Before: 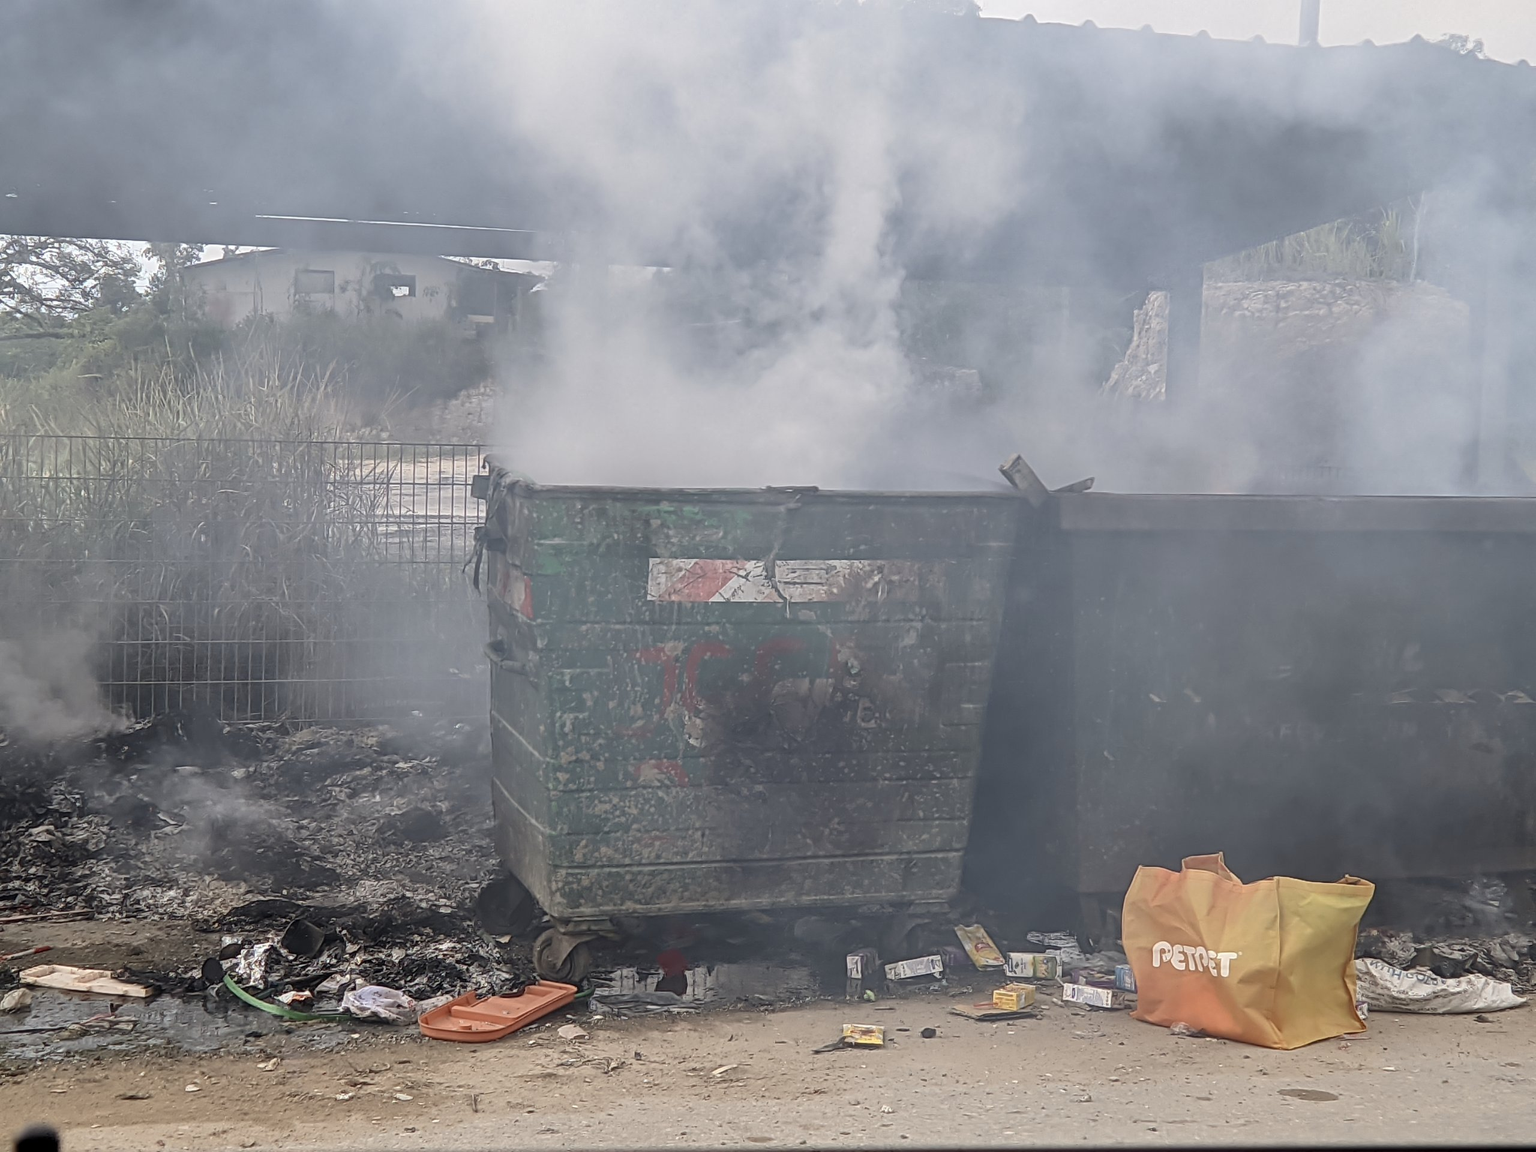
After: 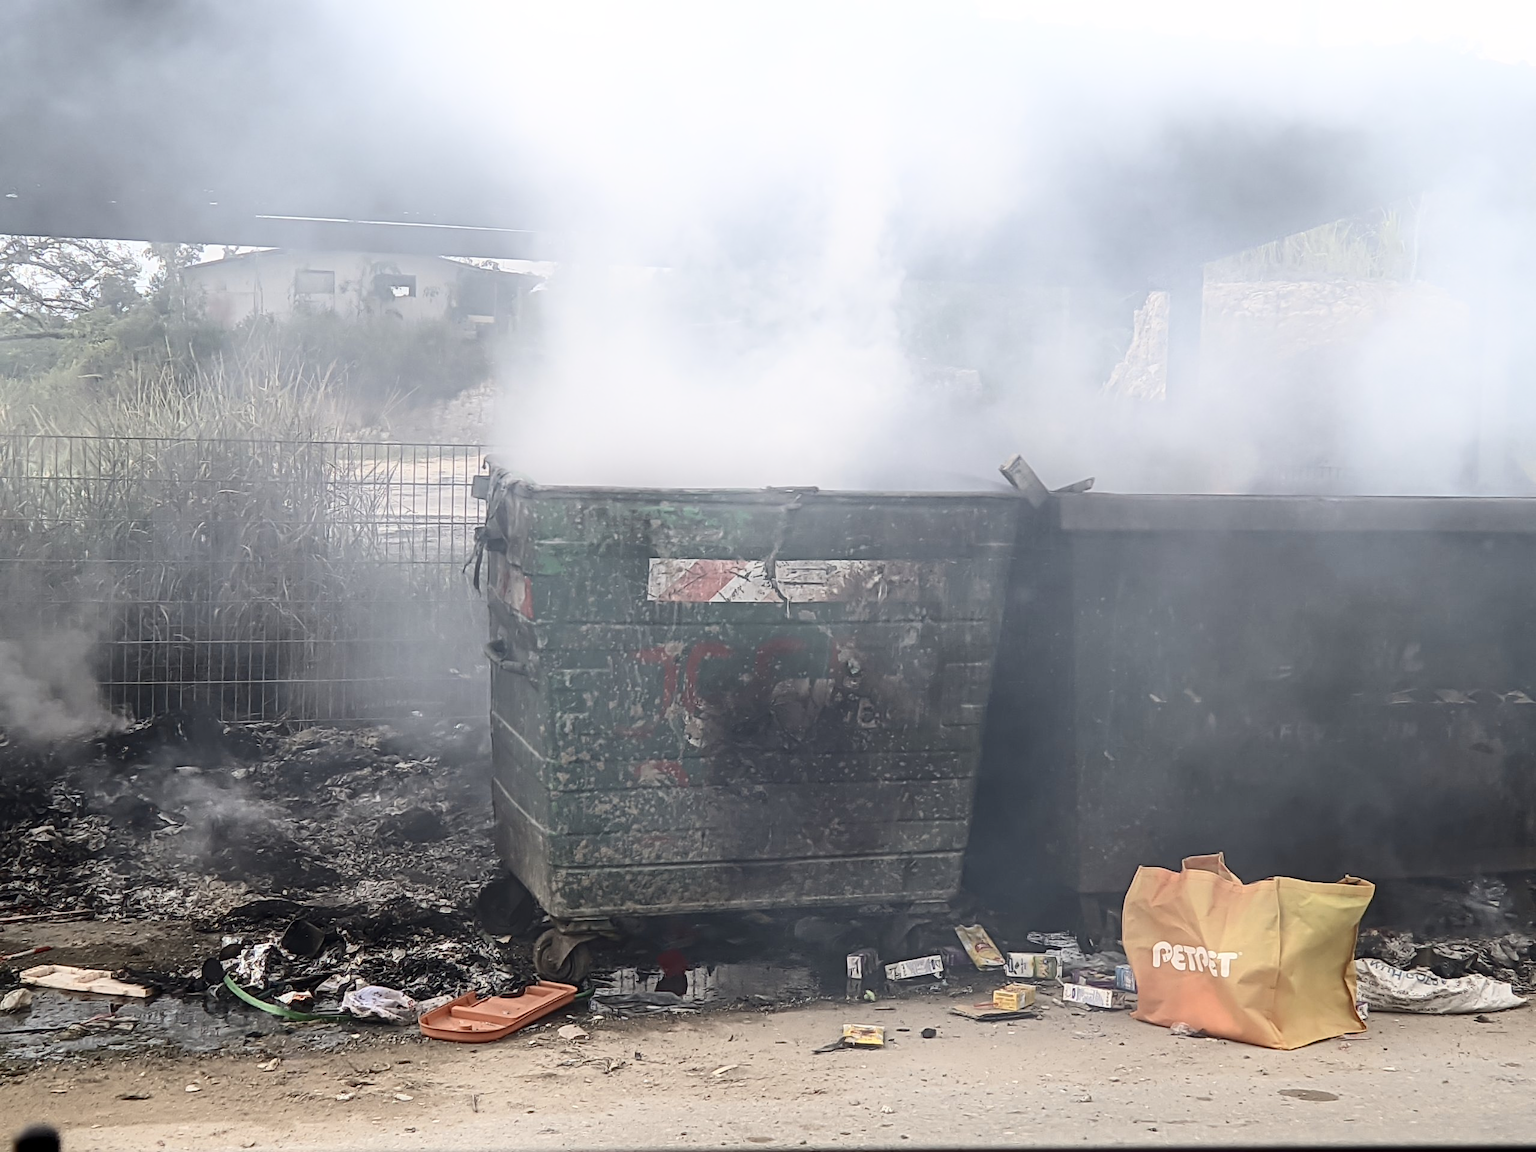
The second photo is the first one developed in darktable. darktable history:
shadows and highlights: shadows -21.31, highlights 99.64, soften with gaussian
contrast brightness saturation: contrast 0.225
